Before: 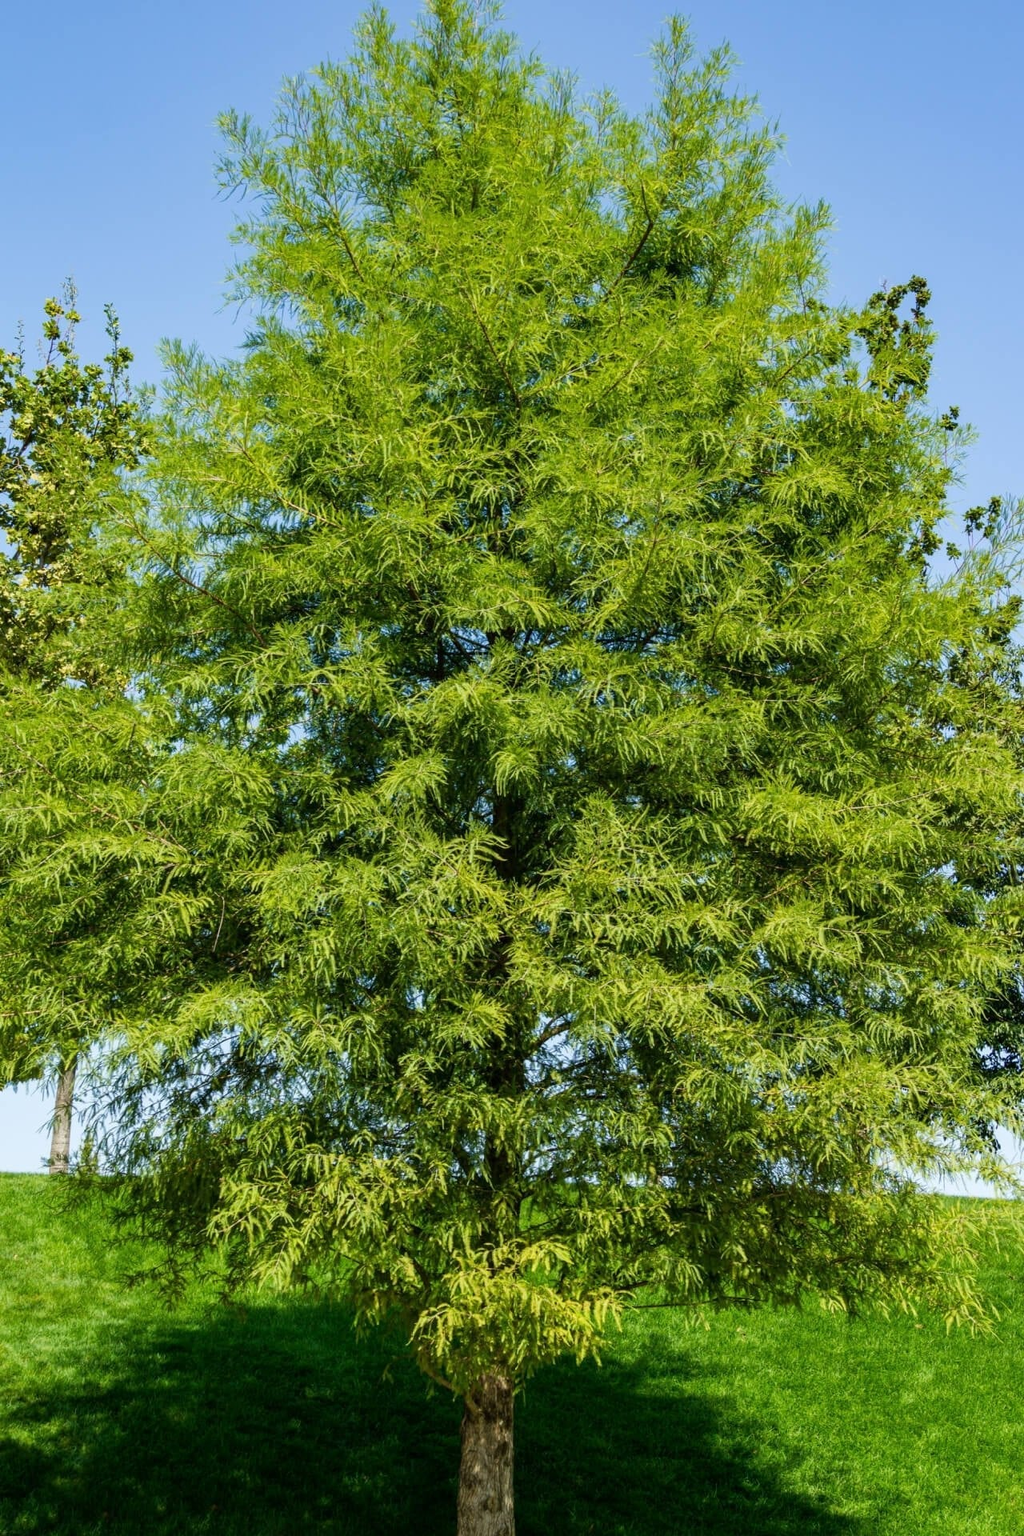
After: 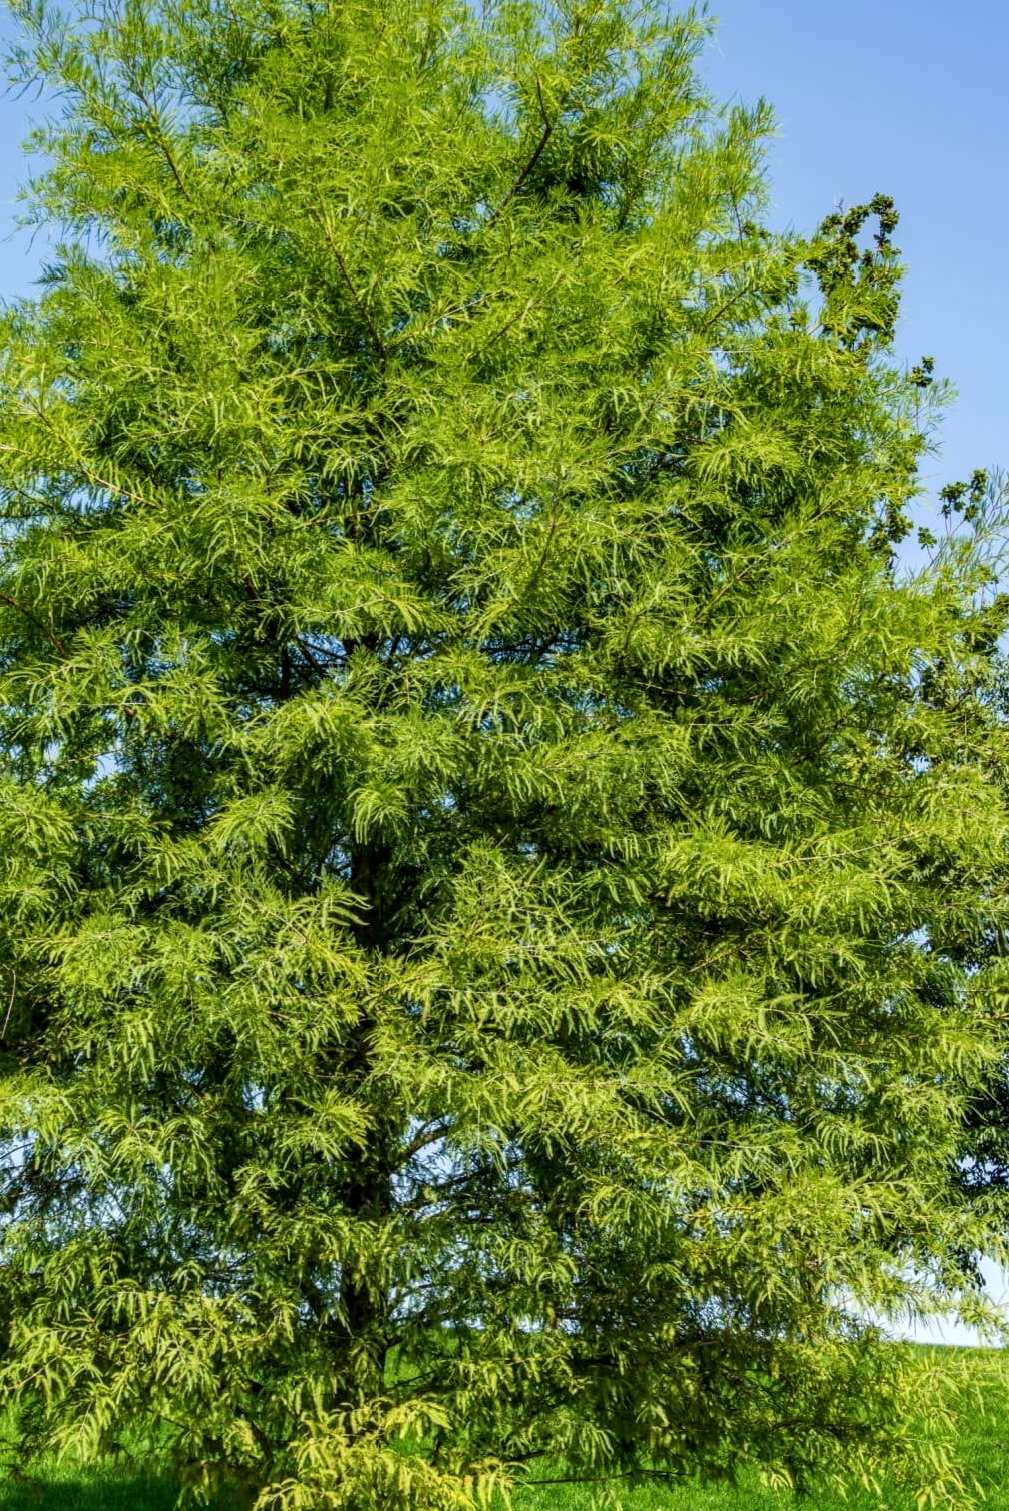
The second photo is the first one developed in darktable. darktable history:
local contrast: on, module defaults
crop and rotate: left 20.74%, top 7.912%, right 0.375%, bottom 13.378%
white balance: red 1, blue 1
